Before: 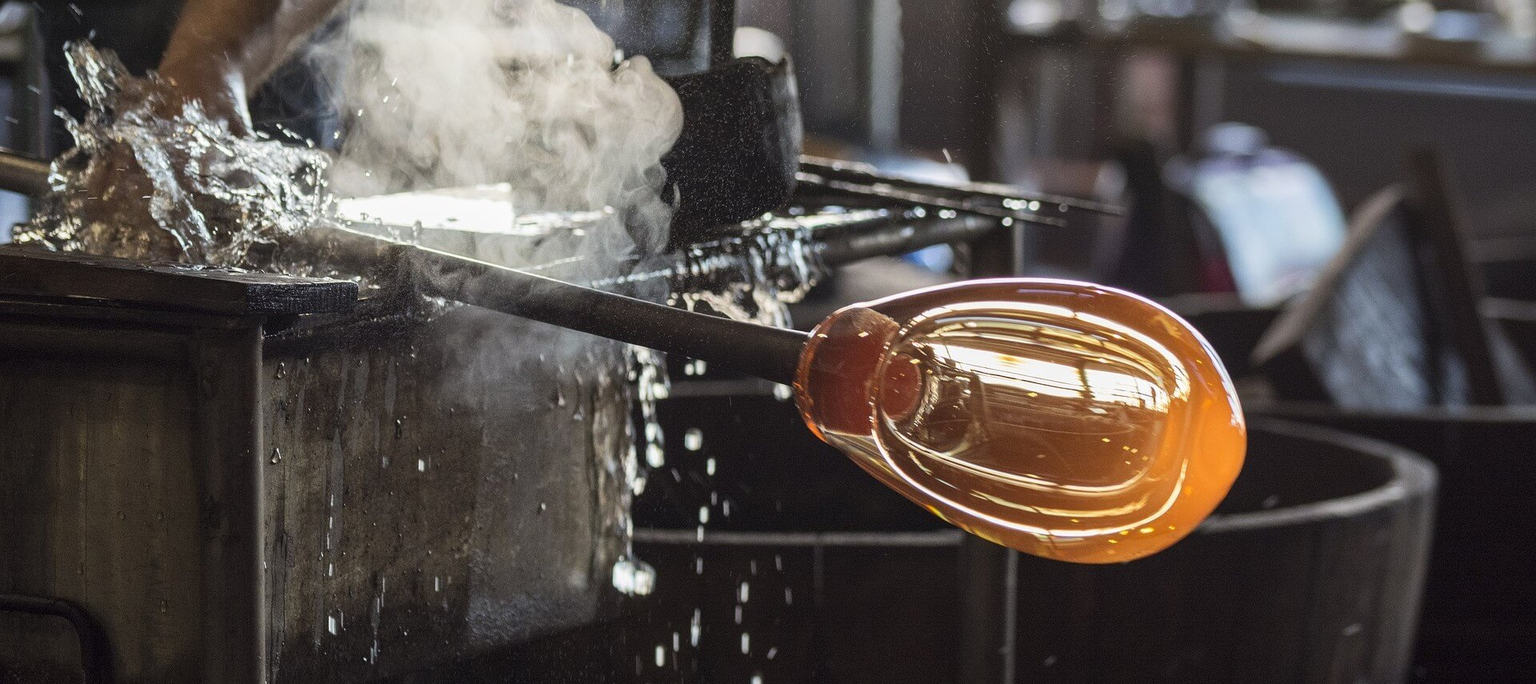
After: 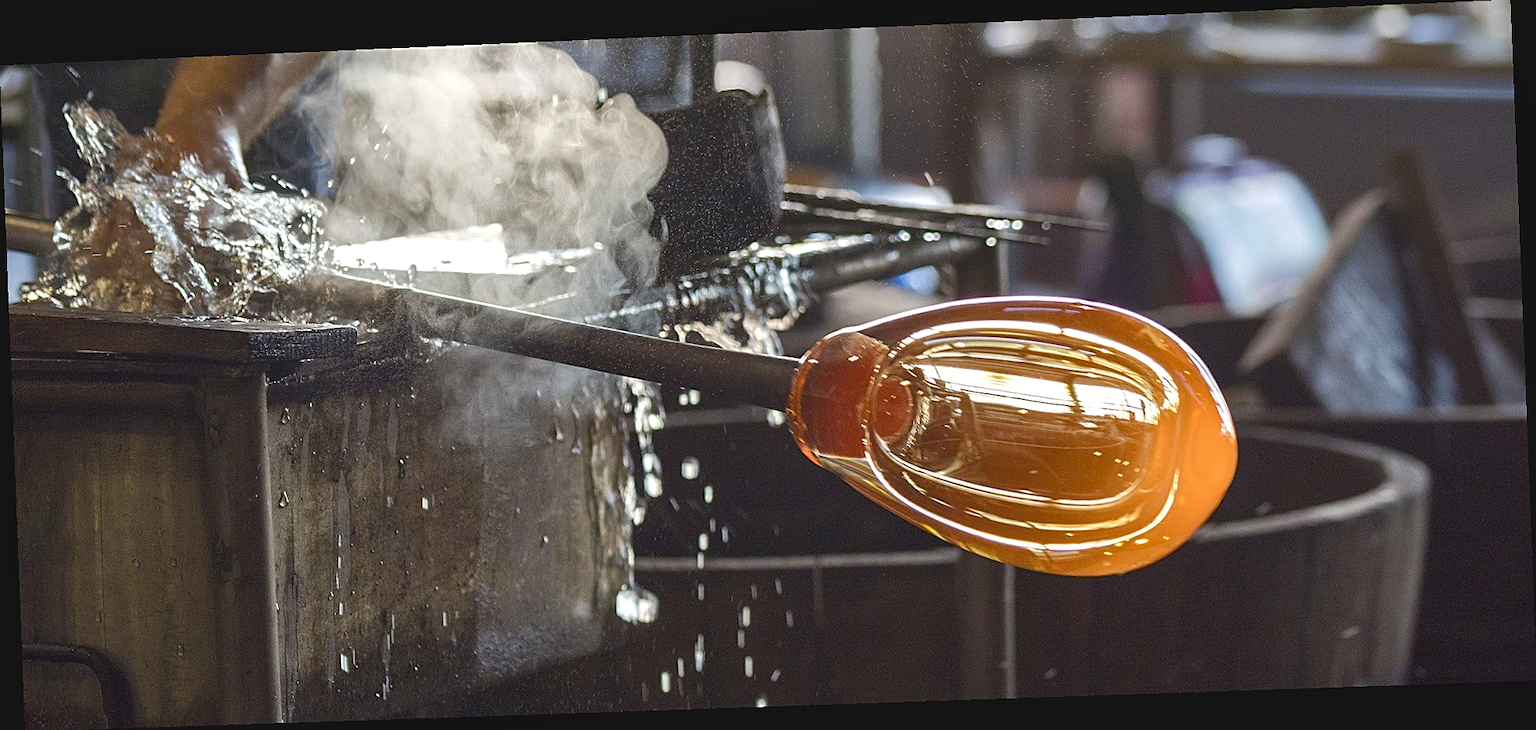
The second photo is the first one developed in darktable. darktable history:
shadows and highlights: shadows 30
color balance rgb: perceptual saturation grading › global saturation 25%, perceptual saturation grading › highlights -50%, perceptual saturation grading › shadows 30%, perceptual brilliance grading › global brilliance 12%, global vibrance 20%
rotate and perspective: rotation -2.22°, lens shift (horizontal) -0.022, automatic cropping off
contrast brightness saturation: contrast -0.1, saturation -0.1
sharpen: on, module defaults
